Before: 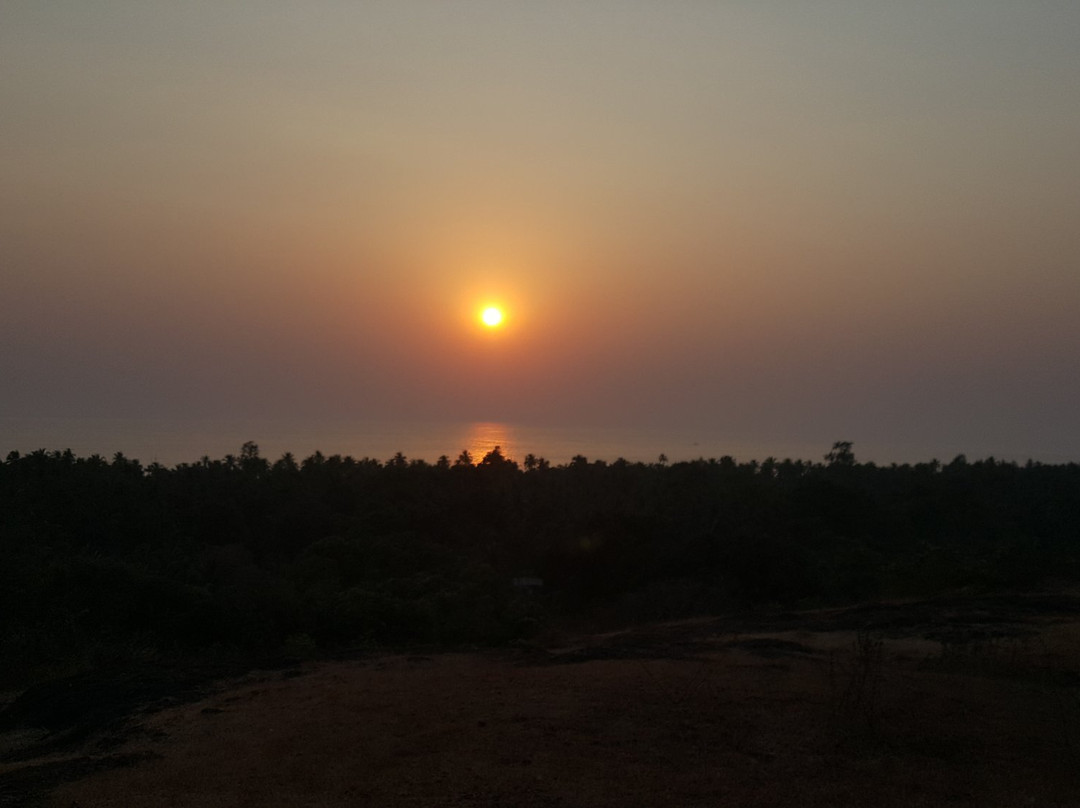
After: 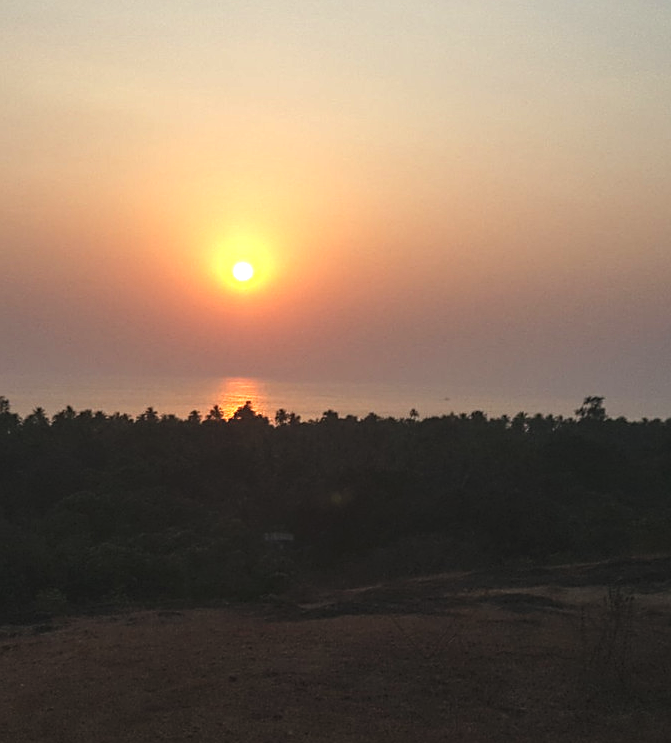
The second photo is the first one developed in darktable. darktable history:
sharpen: on, module defaults
crop and rotate: left 23.066%, top 5.64%, right 14.783%, bottom 2.3%
exposure: black level correction -0.005, exposure 1.002 EV, compensate exposure bias true, compensate highlight preservation false
local contrast: detail 130%
